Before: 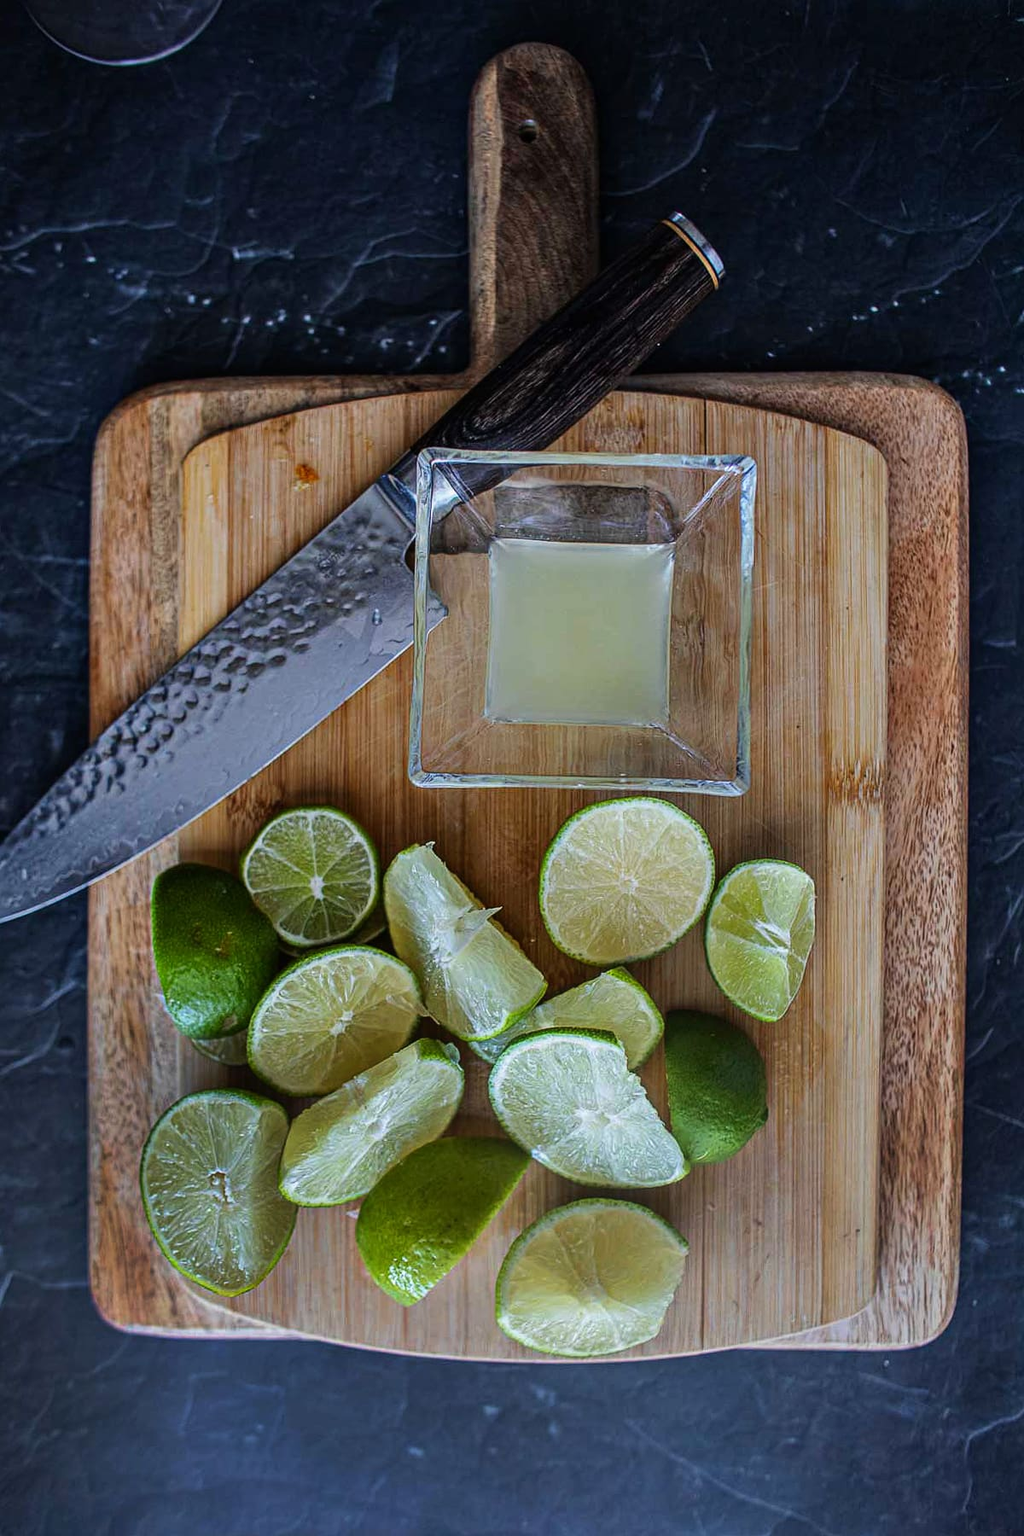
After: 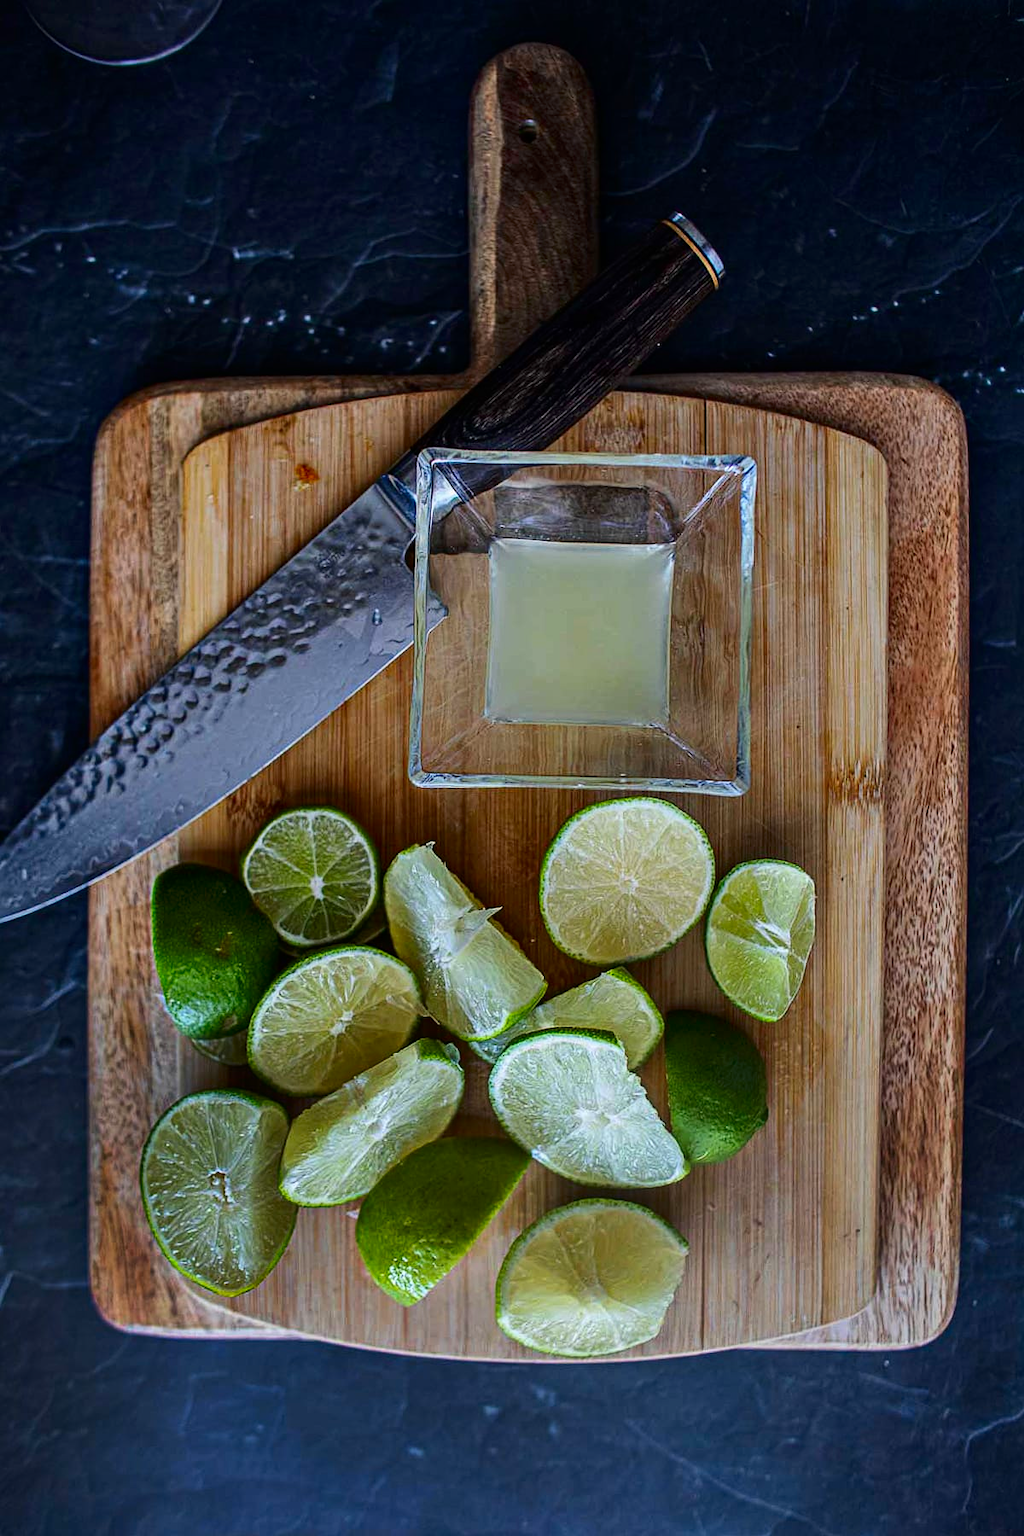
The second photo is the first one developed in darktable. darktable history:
contrast brightness saturation: contrast 0.131, brightness -0.061, saturation 0.155
